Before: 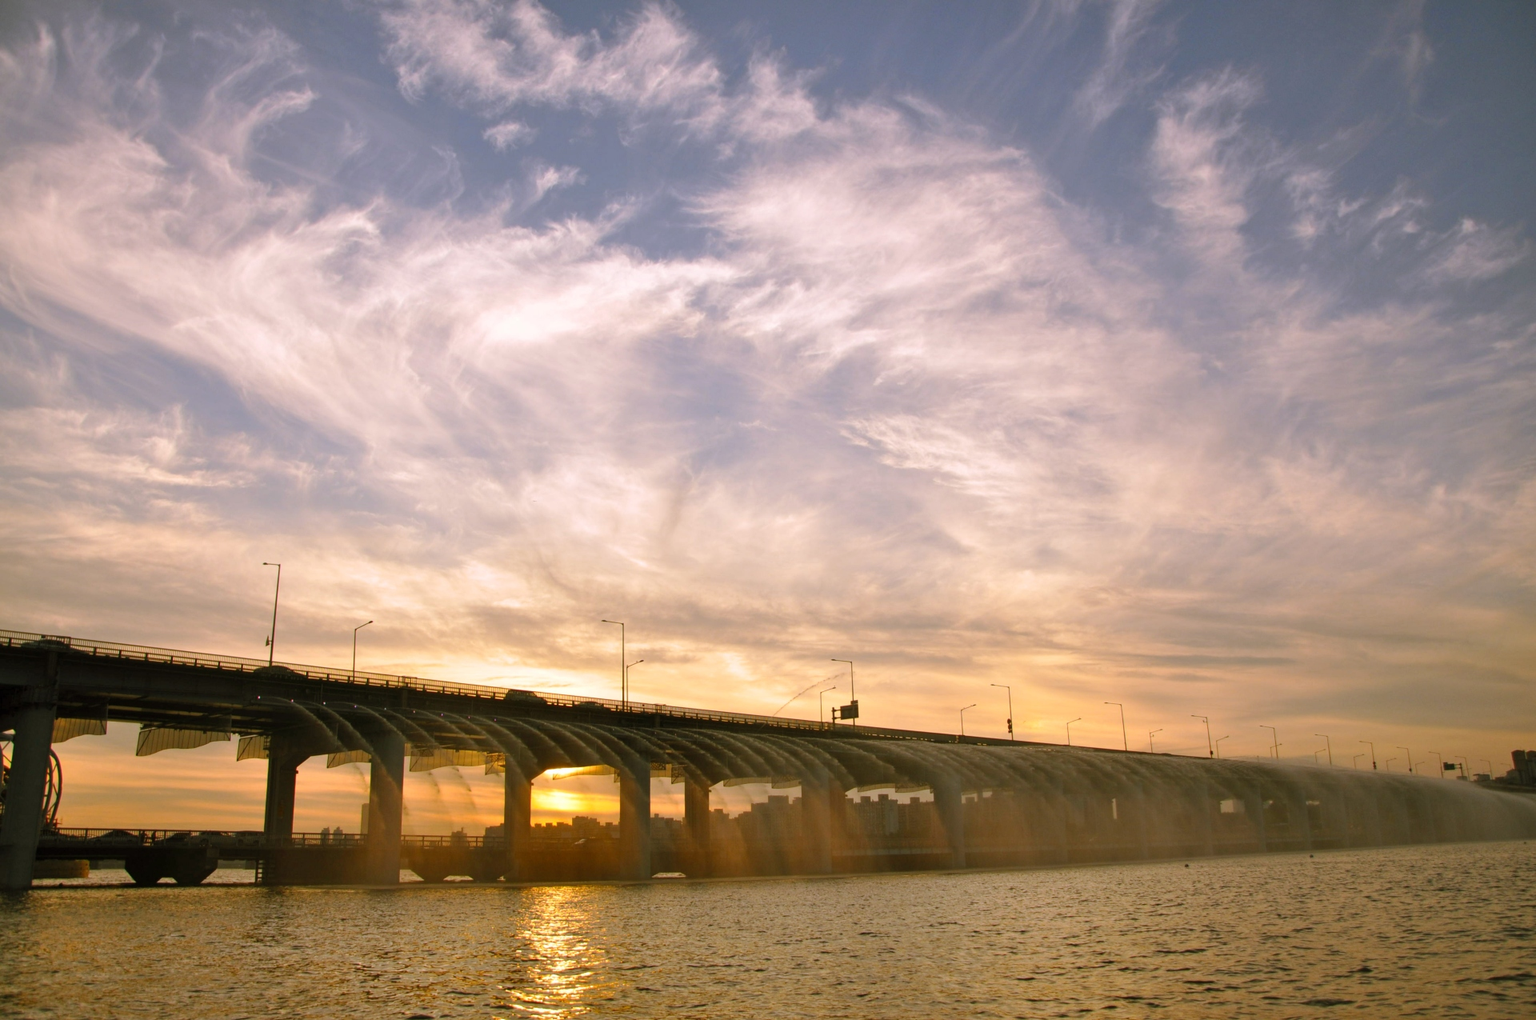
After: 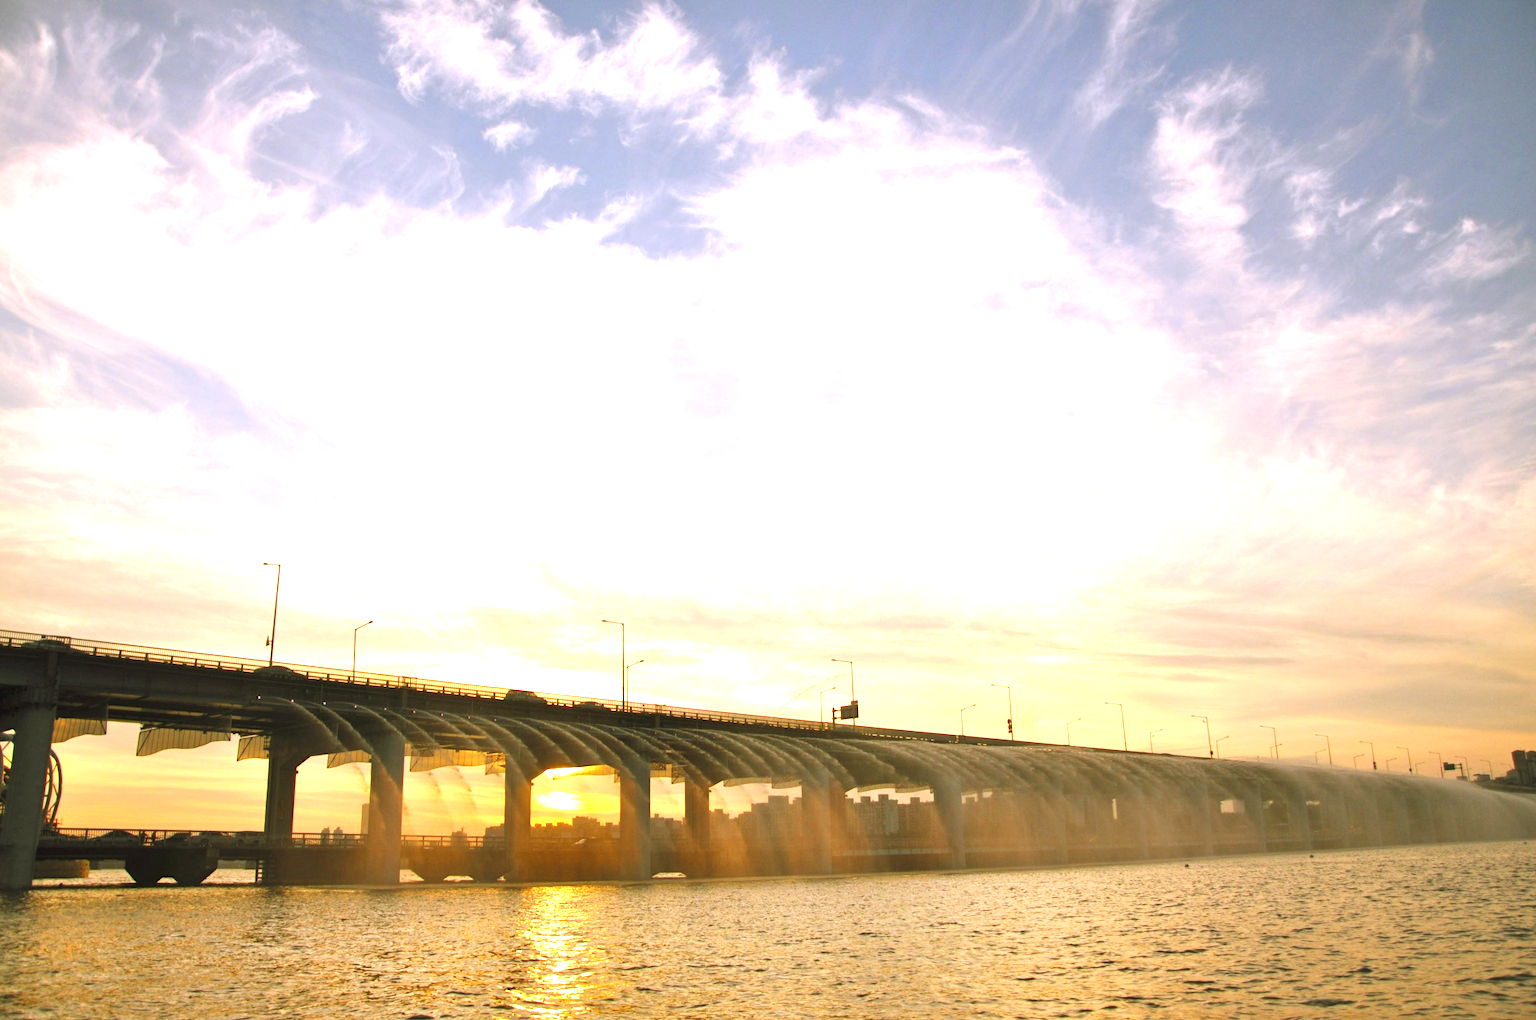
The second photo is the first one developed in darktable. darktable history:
exposure: black level correction -0.002, exposure 1.362 EV, compensate highlight preservation false
